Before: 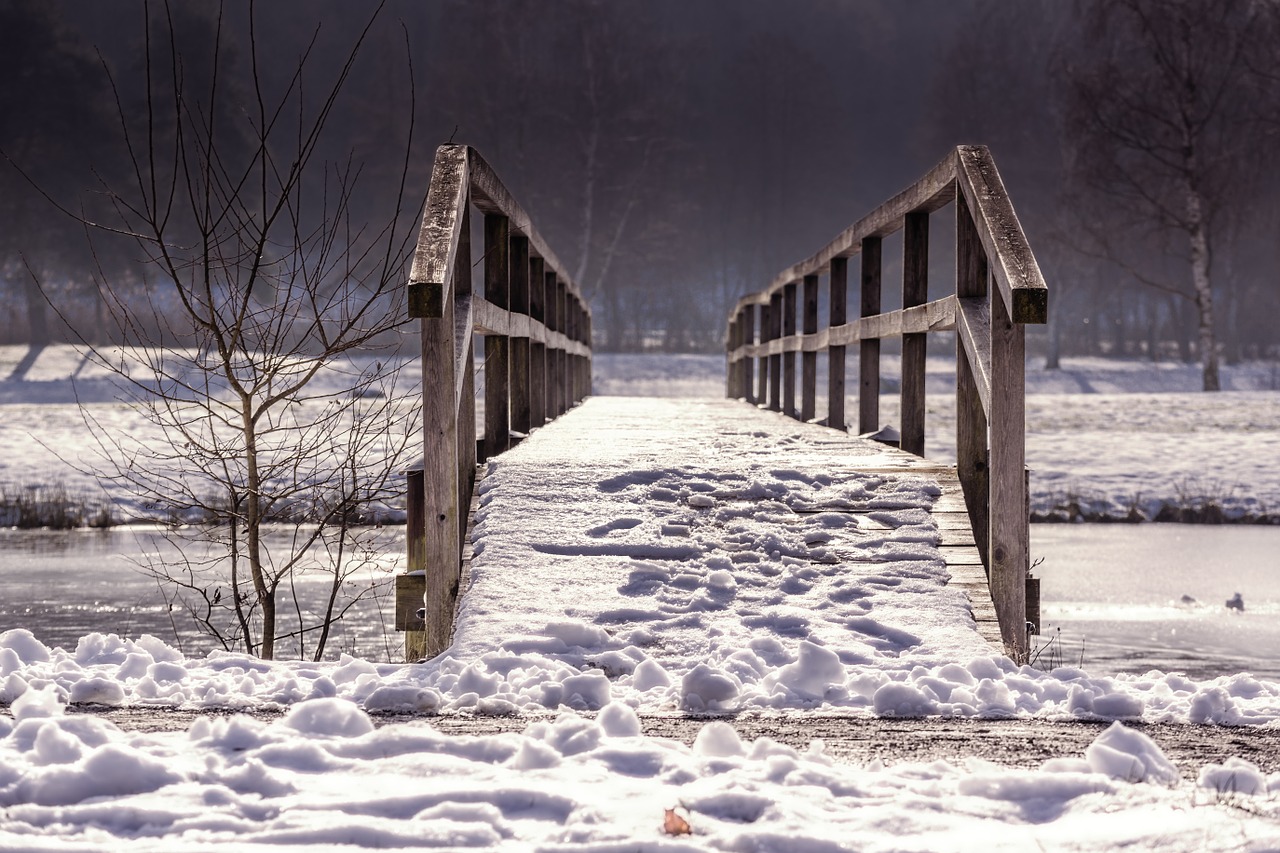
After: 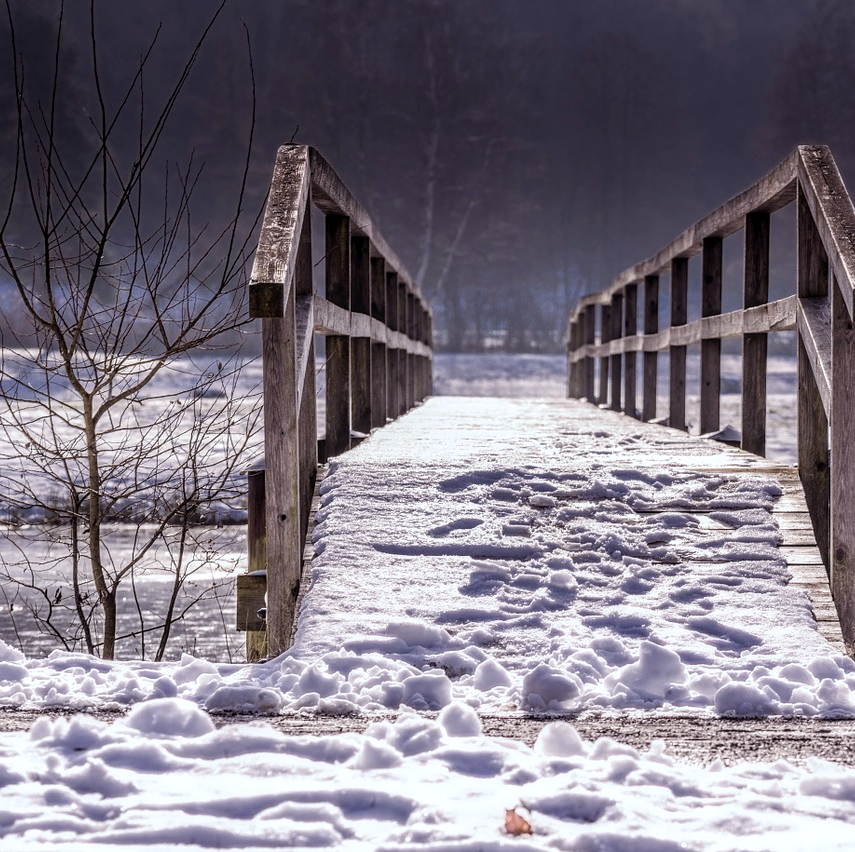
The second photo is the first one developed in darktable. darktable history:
color calibration: output colorfulness [0, 0.315, 0, 0], illuminant as shot in camera, x 0.358, y 0.373, temperature 4628.91 K, saturation algorithm version 1 (2020)
crop and rotate: left 12.471%, right 20.689%
local contrast: on, module defaults
